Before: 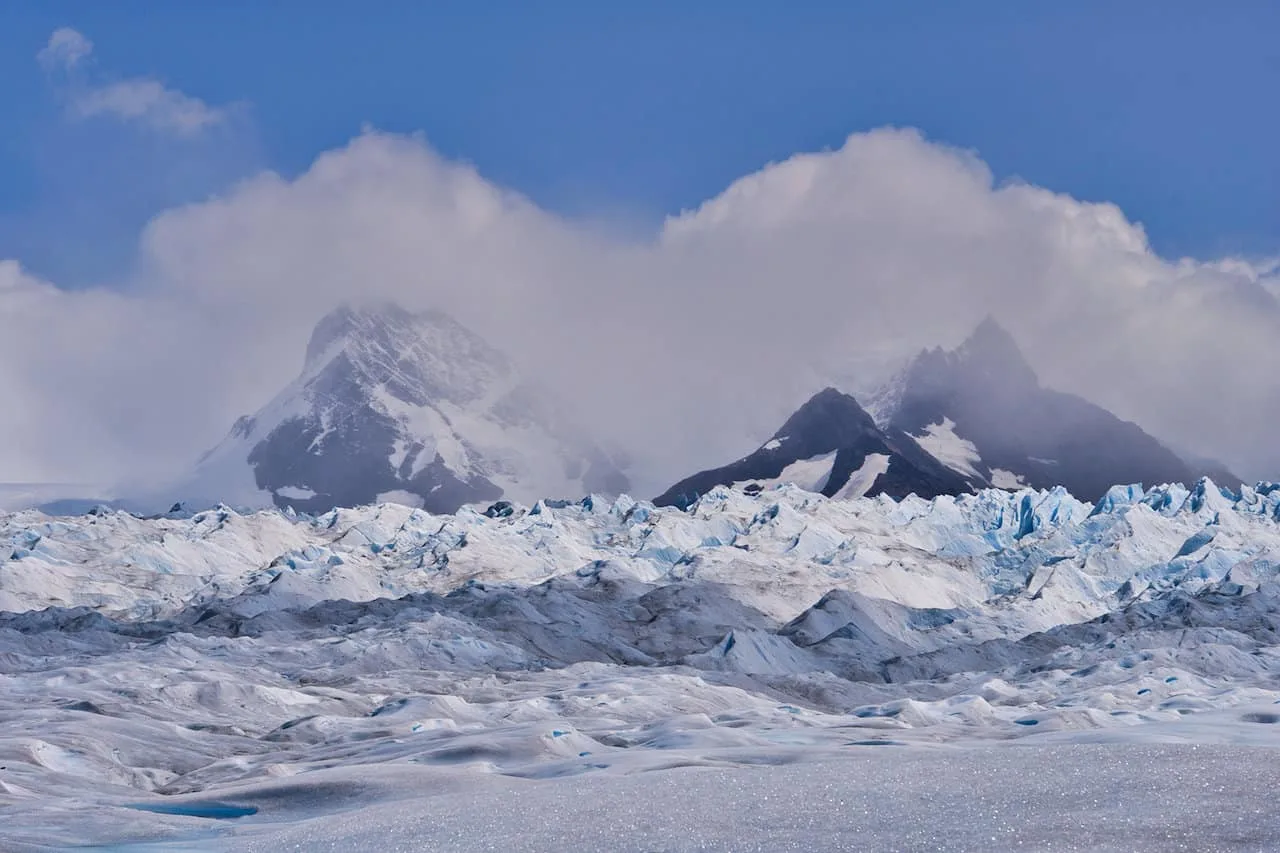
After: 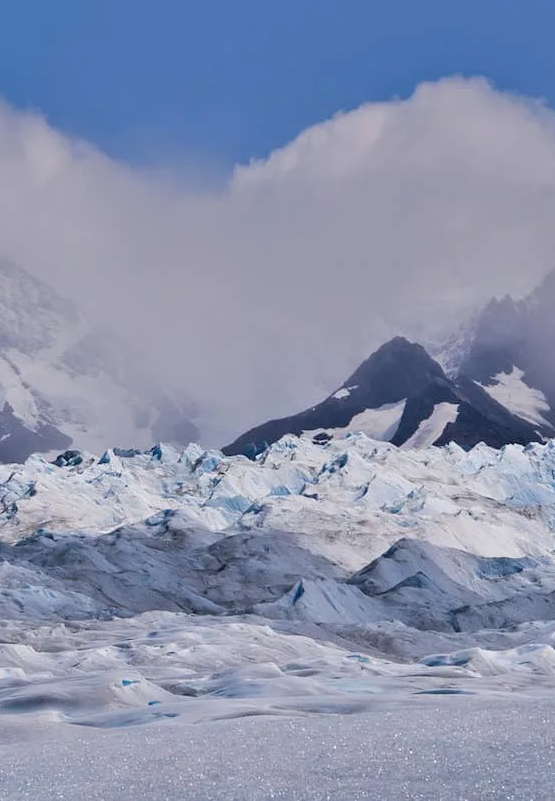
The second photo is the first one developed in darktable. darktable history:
crop: left 33.676%, top 5.988%, right 22.916%
